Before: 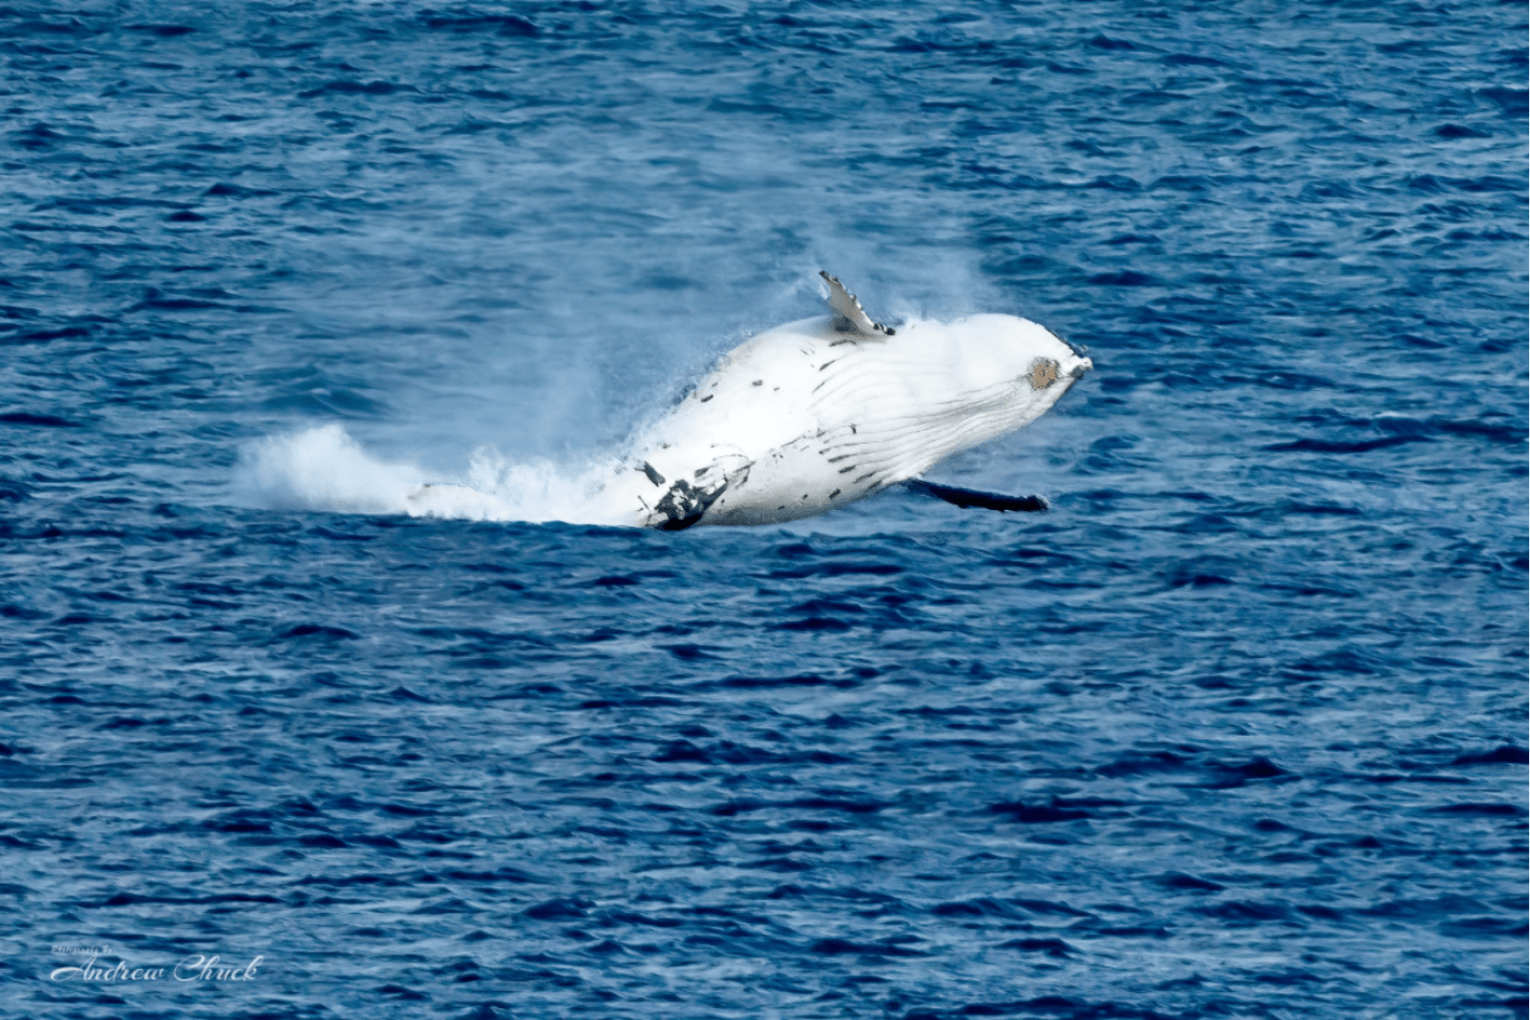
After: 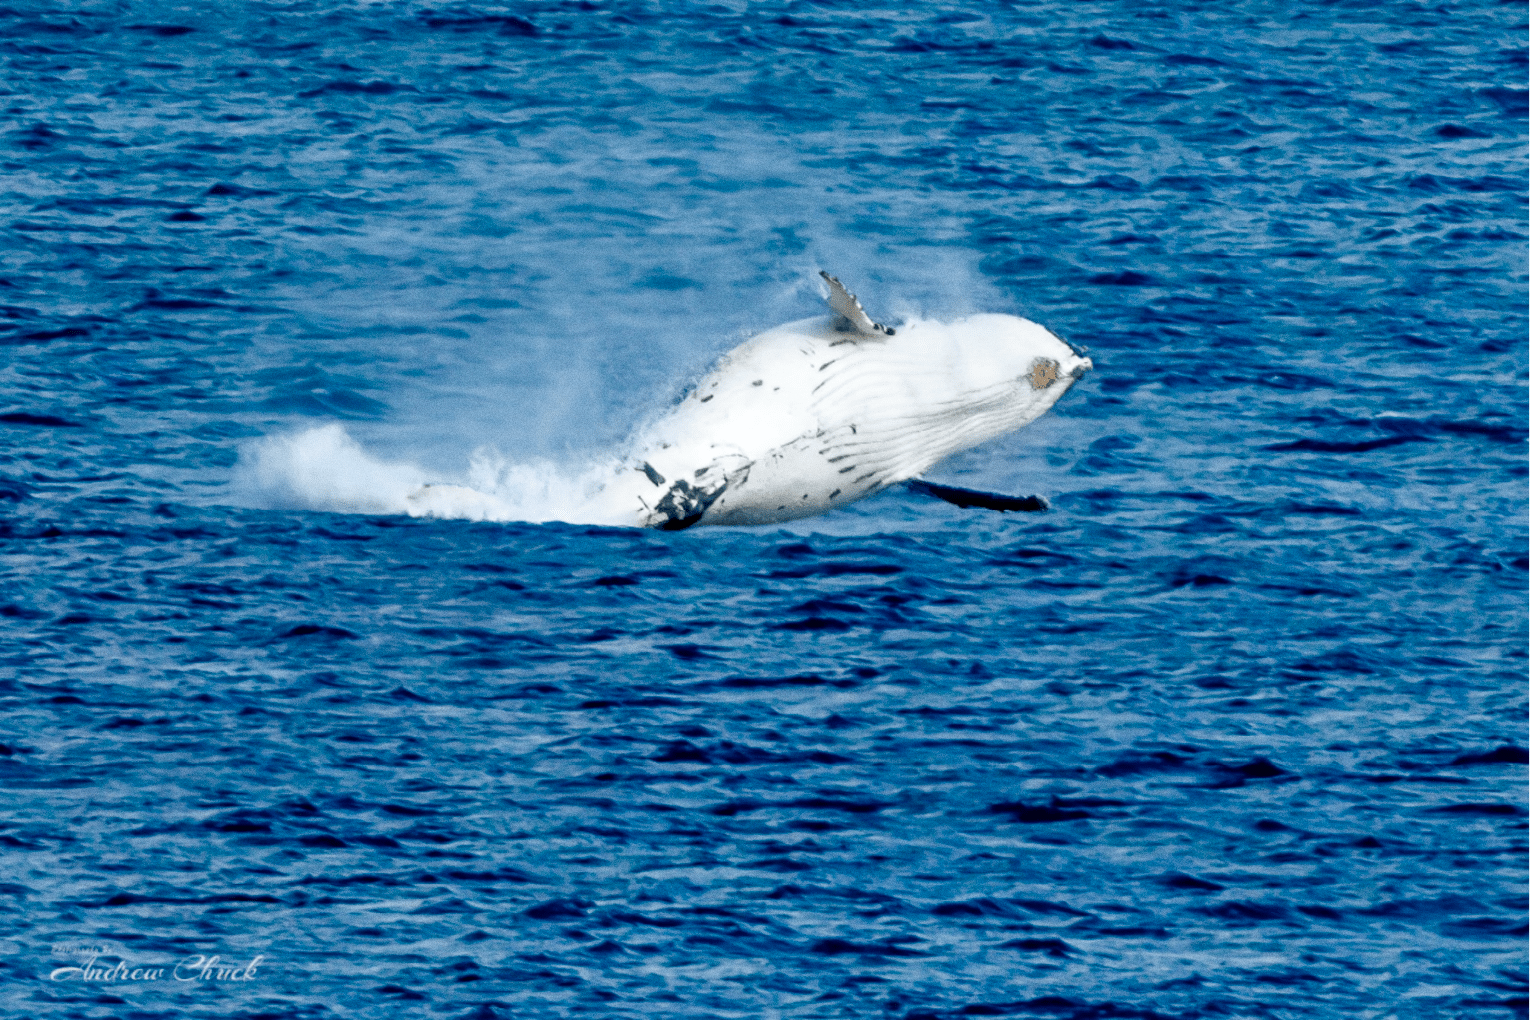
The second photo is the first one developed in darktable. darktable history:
grain: coarseness 0.09 ISO
color balance rgb: perceptual saturation grading › global saturation 20%, perceptual saturation grading › highlights -25%, perceptual saturation grading › shadows 50%
